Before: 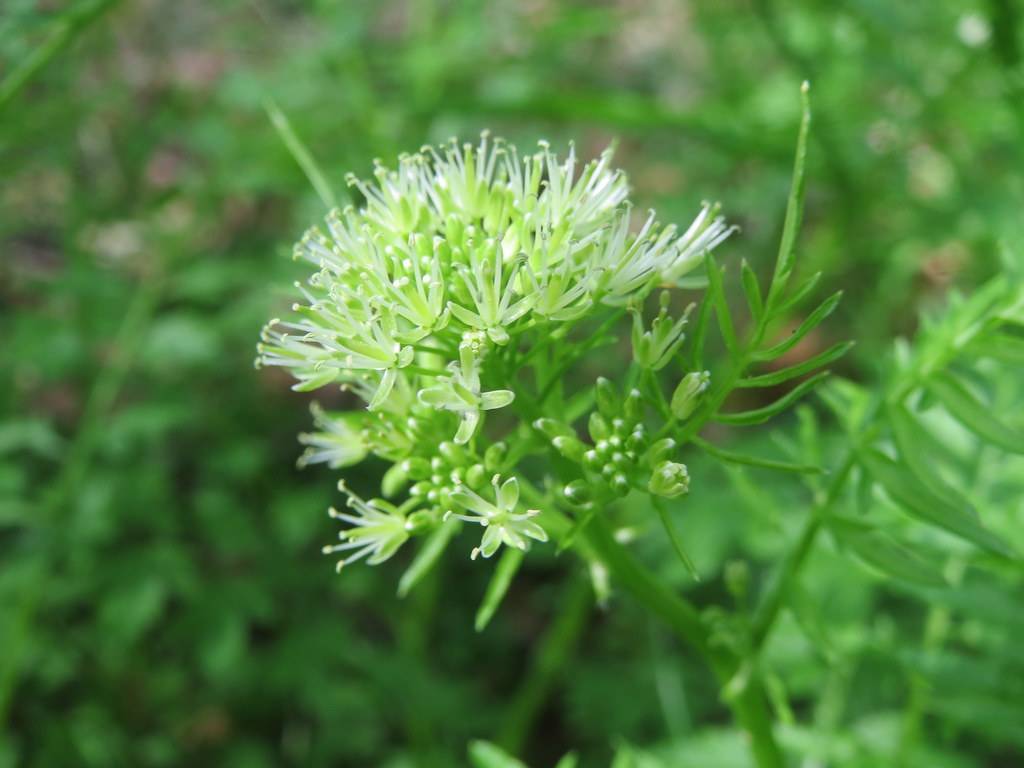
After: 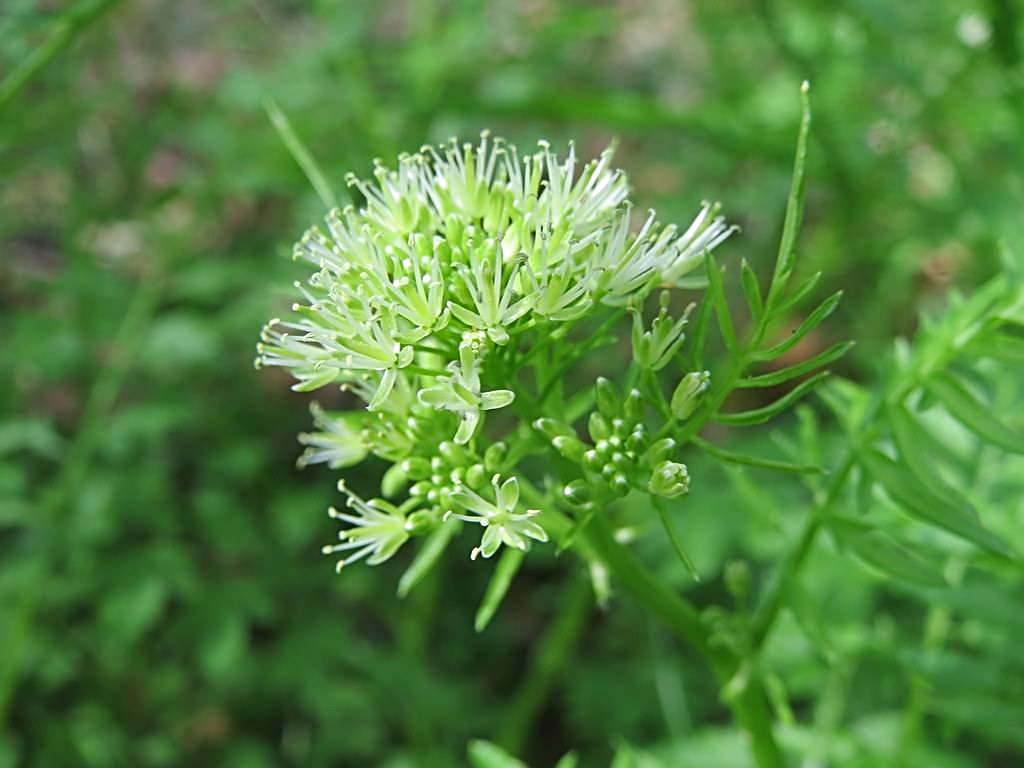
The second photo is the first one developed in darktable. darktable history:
sharpen: radius 2.548, amount 0.648
shadows and highlights: soften with gaussian
